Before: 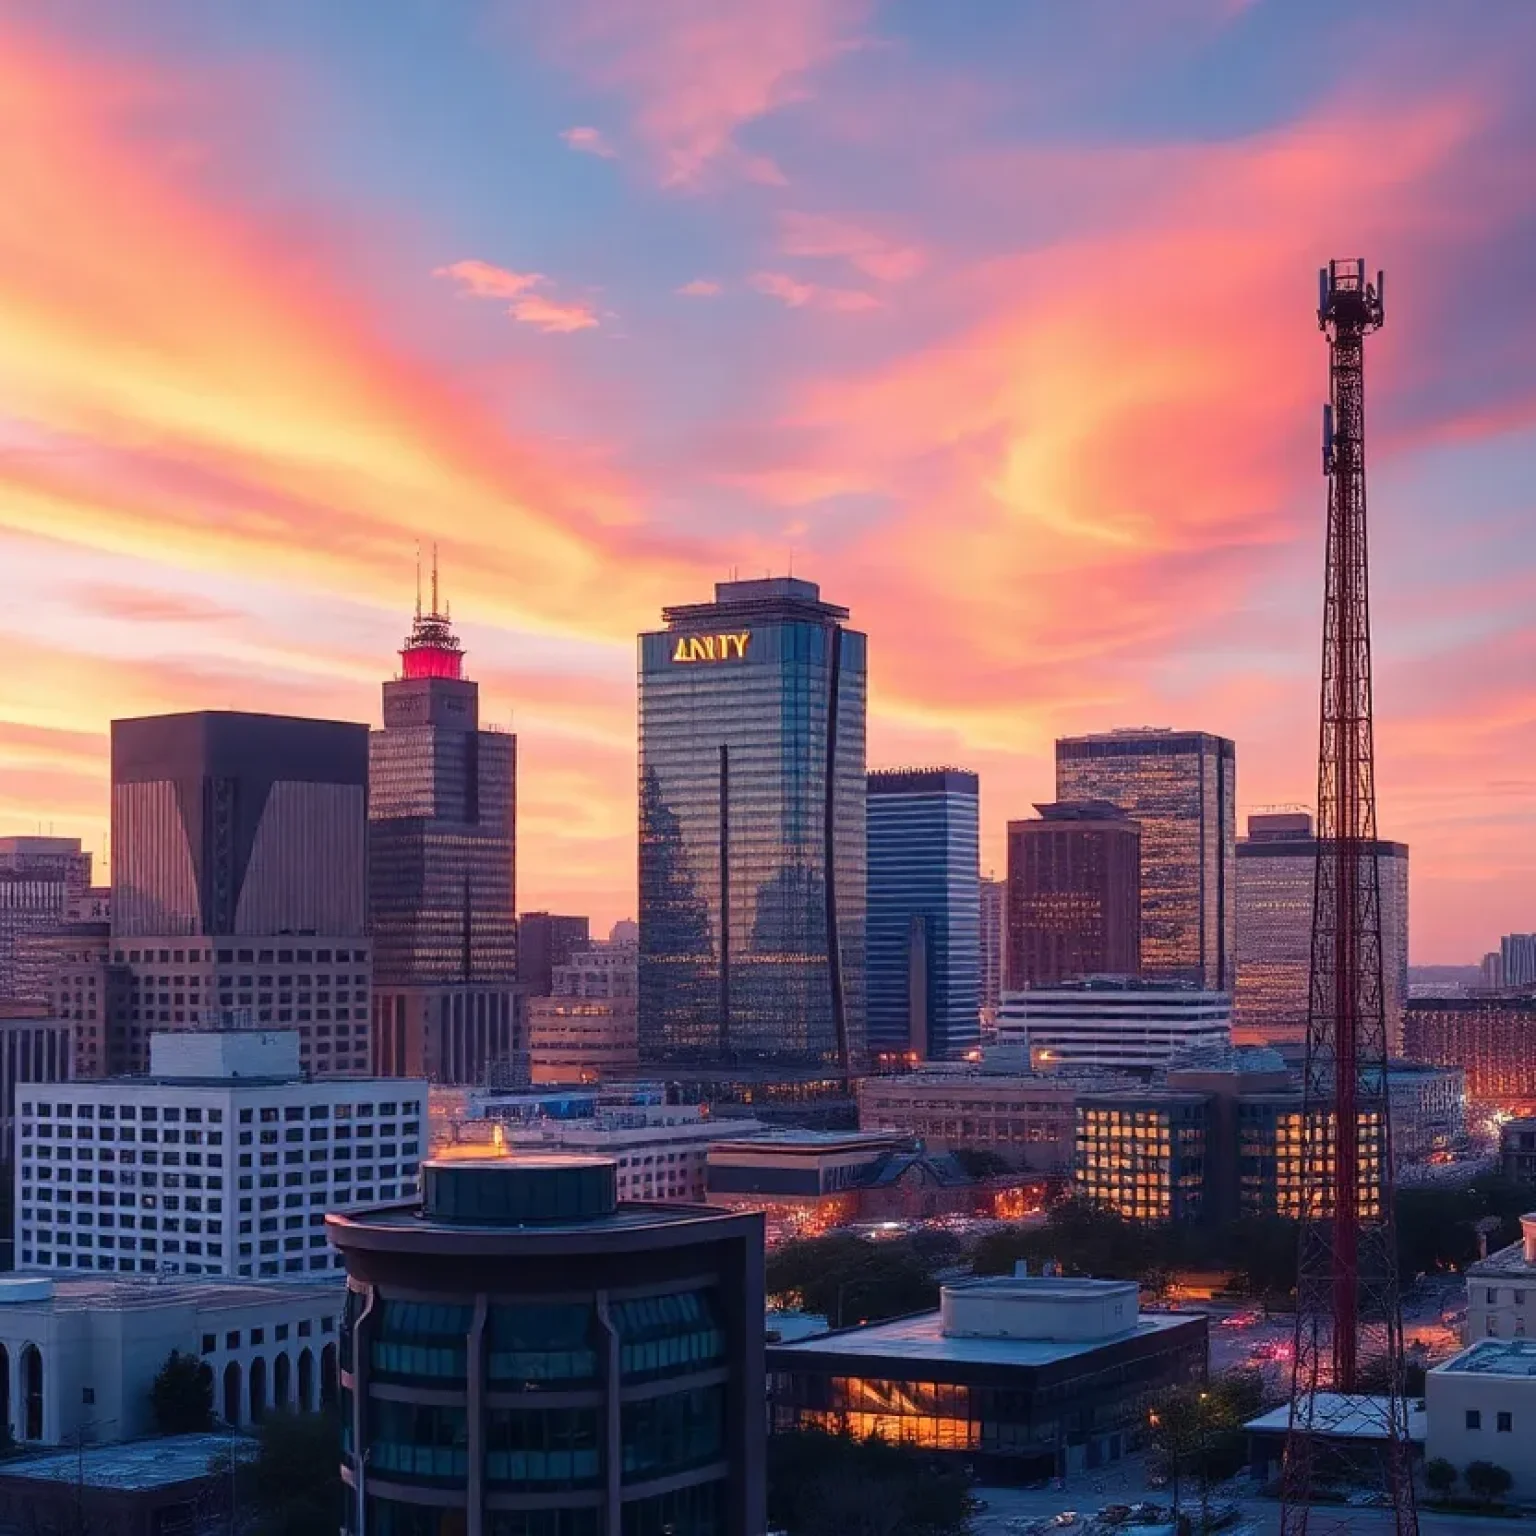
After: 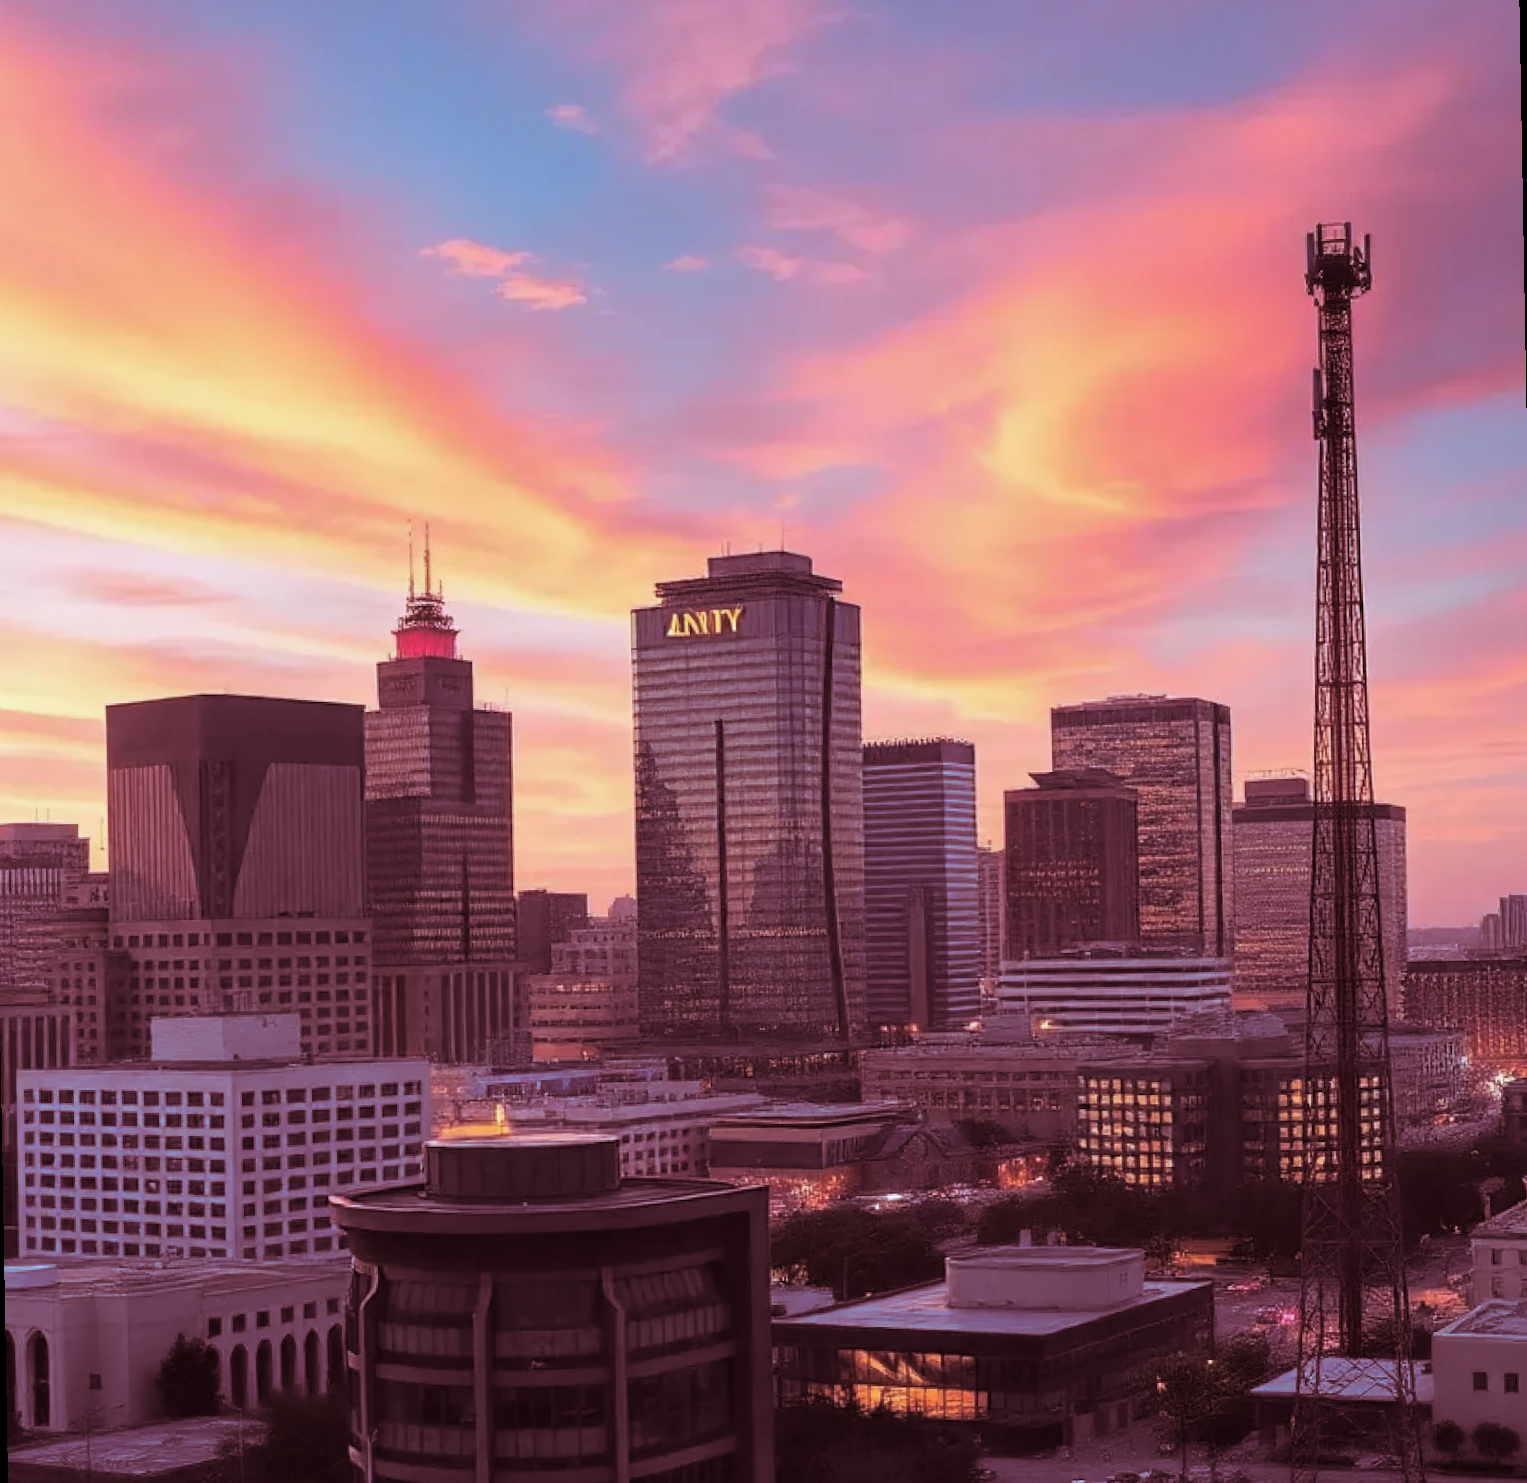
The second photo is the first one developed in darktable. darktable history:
split-toning: highlights › hue 187.2°, highlights › saturation 0.83, balance -68.05, compress 56.43%
rotate and perspective: rotation -1°, crop left 0.011, crop right 0.989, crop top 0.025, crop bottom 0.975
white balance: red 0.967, blue 1.049
